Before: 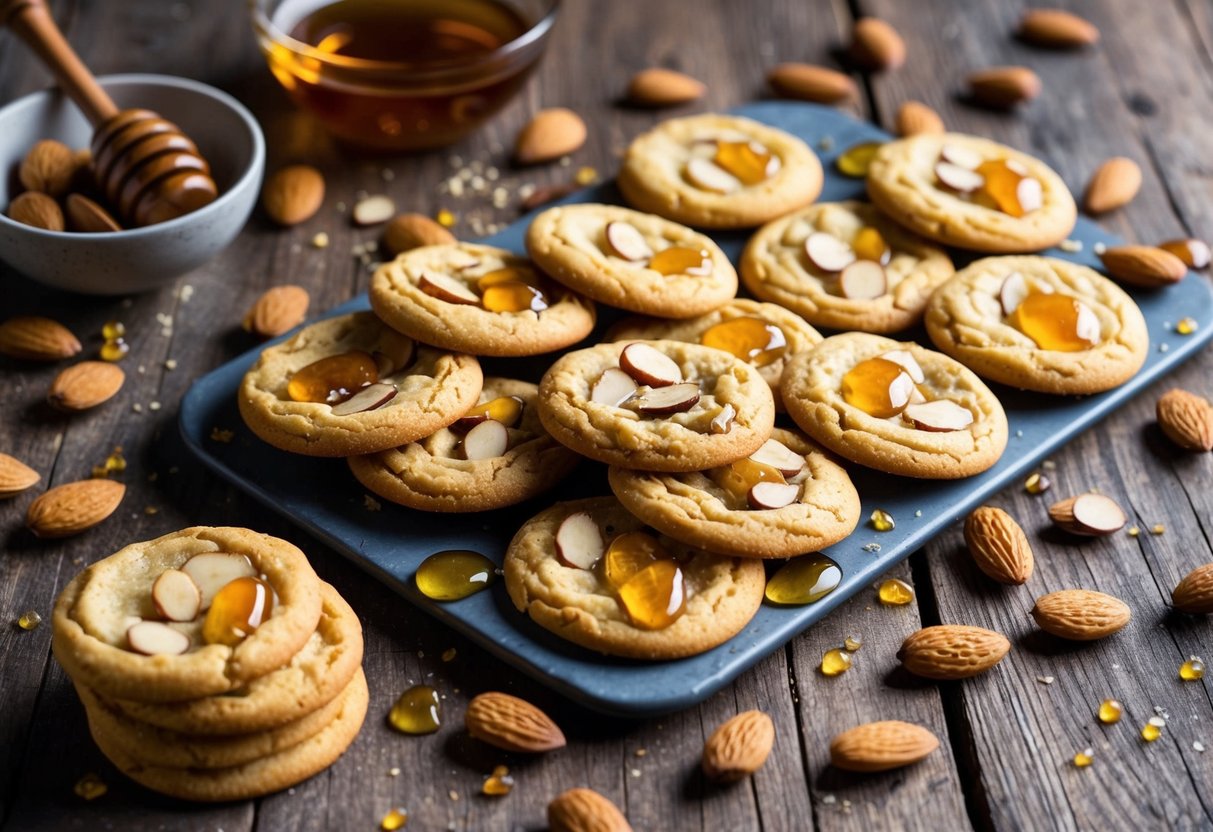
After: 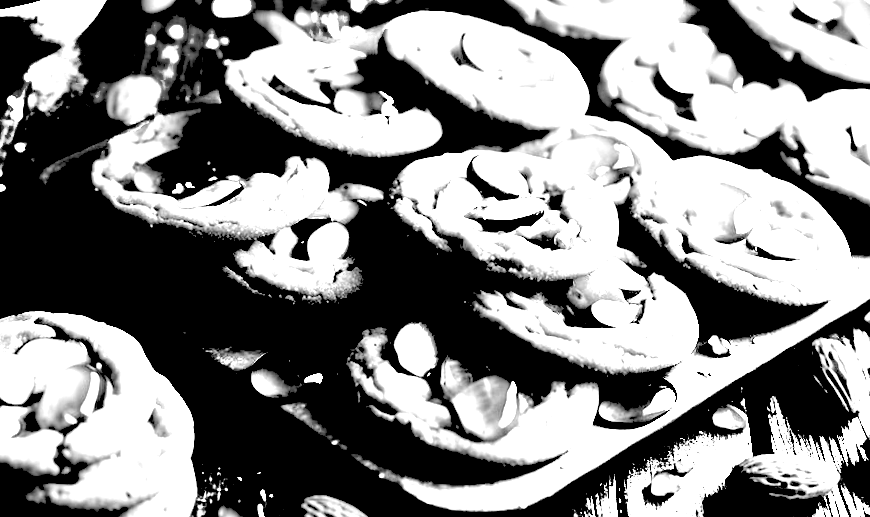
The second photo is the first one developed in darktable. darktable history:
crop and rotate: angle -3.37°, left 9.79%, top 20.73%, right 12.42%, bottom 11.82%
monochrome: size 1
exposure: black level correction 0.1, exposure 3 EV, compensate highlight preservation false
